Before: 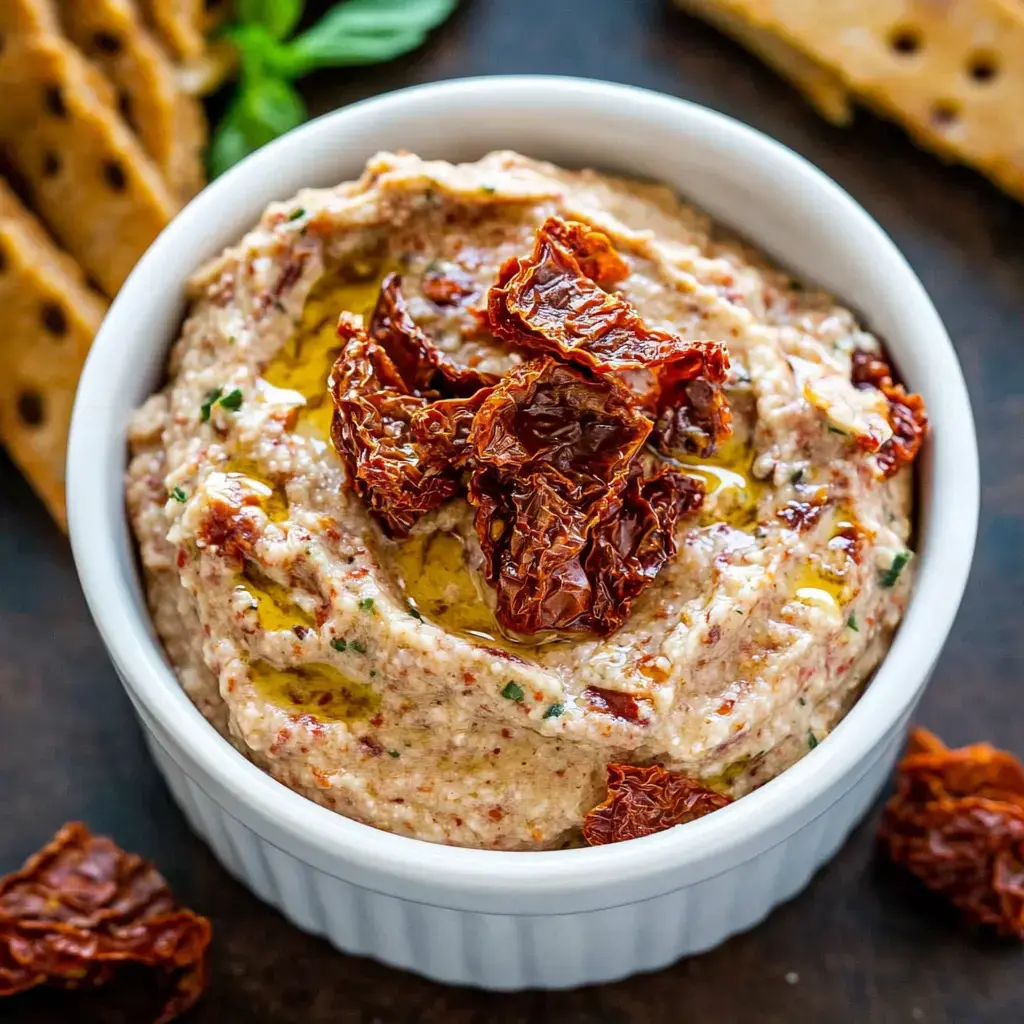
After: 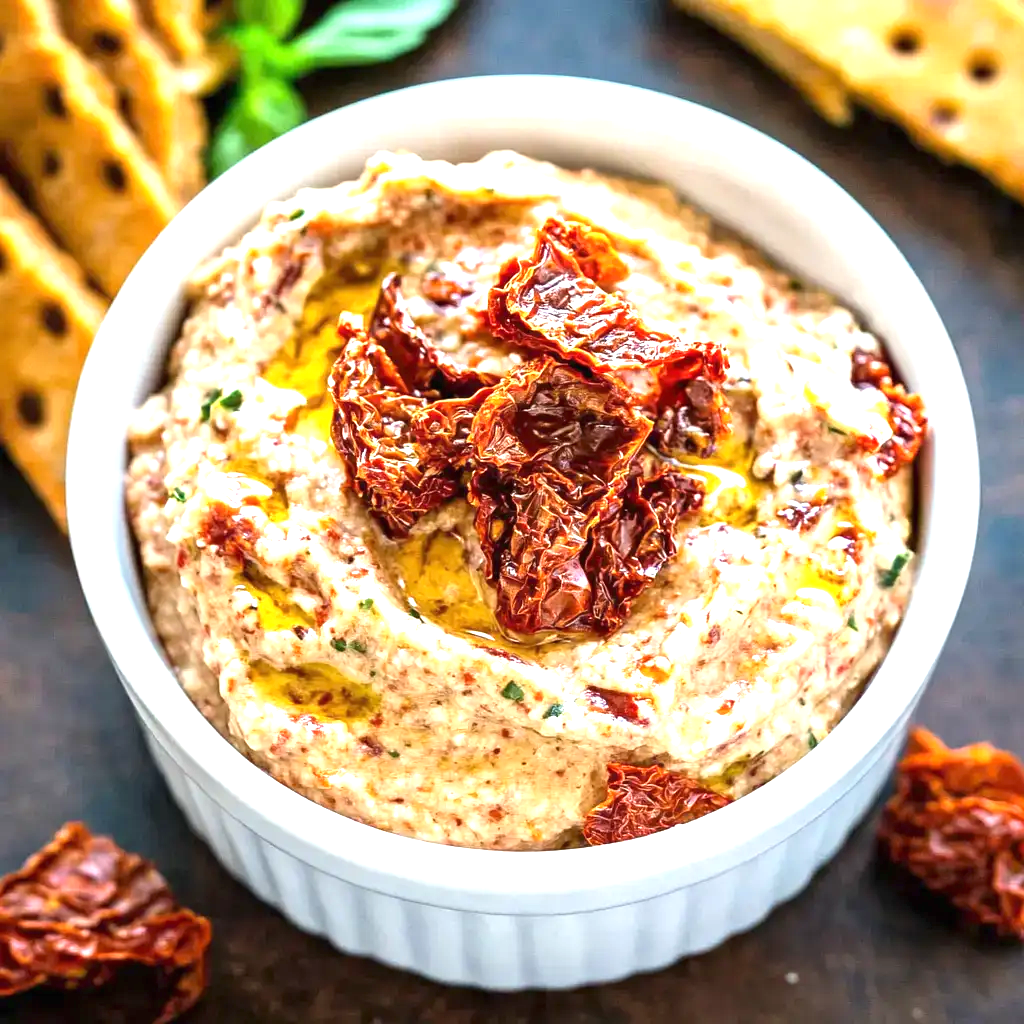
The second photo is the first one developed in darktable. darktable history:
exposure: black level correction 0, exposure 1.285 EV, compensate exposure bias true, compensate highlight preservation false
